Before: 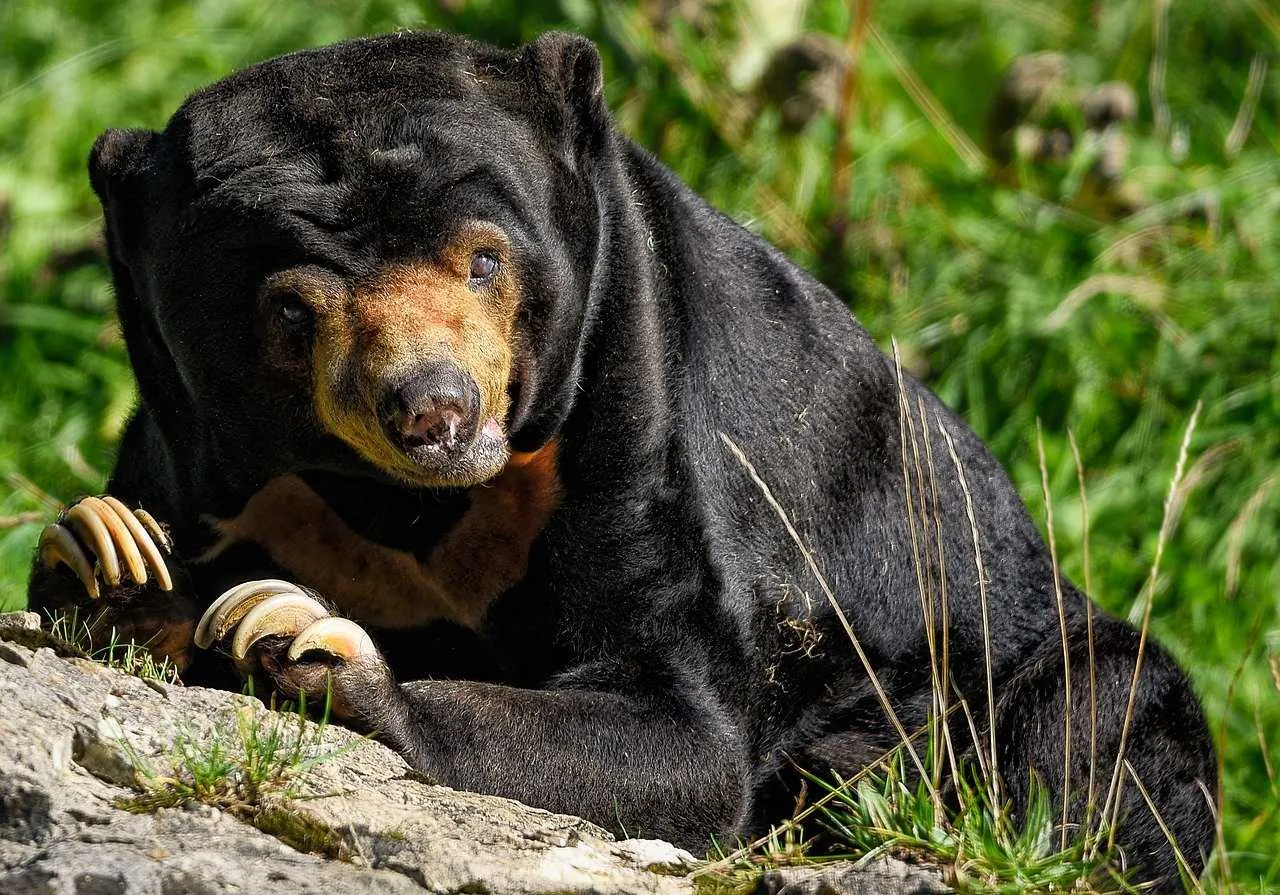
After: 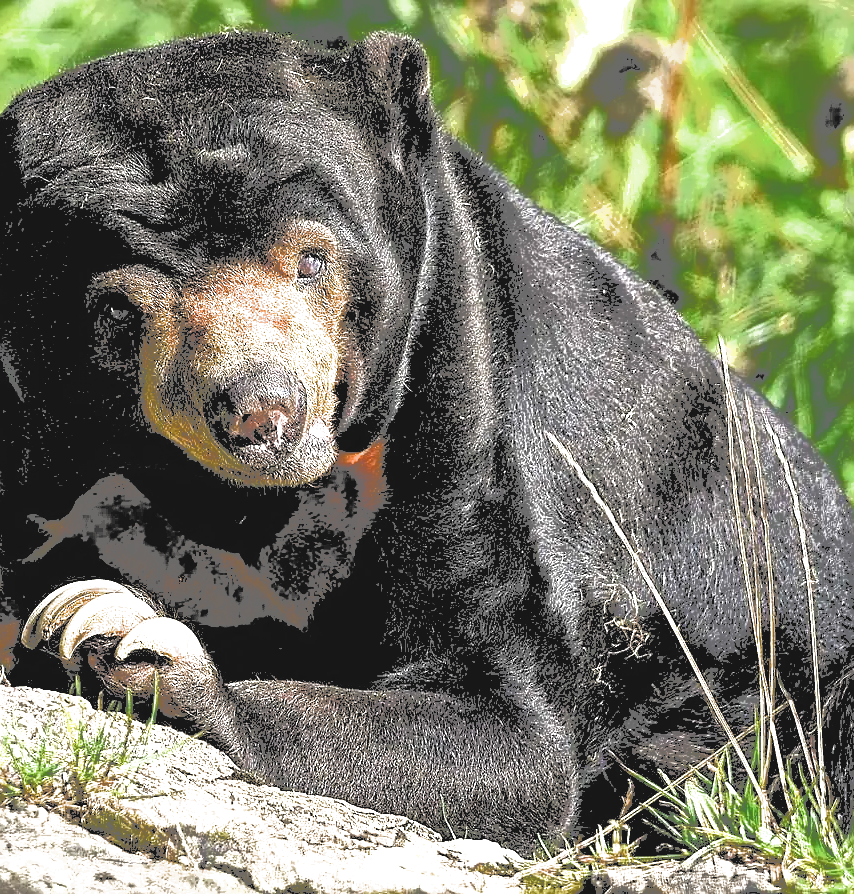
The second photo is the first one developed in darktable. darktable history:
crop and rotate: left 13.563%, right 19.649%
filmic rgb: black relative exposure -8.23 EV, white relative exposure 2.23 EV, hardness 7.04, latitude 84.83%, contrast 1.705, highlights saturation mix -3.96%, shadows ↔ highlights balance -2.69%
exposure: black level correction 0, exposure 0.698 EV, compensate exposure bias true, compensate highlight preservation false
tone curve: curves: ch0 [(0, 0) (0.003, 0.449) (0.011, 0.449) (0.025, 0.449) (0.044, 0.45) (0.069, 0.453) (0.1, 0.453) (0.136, 0.455) (0.177, 0.458) (0.224, 0.462) (0.277, 0.47) (0.335, 0.491) (0.399, 0.522) (0.468, 0.561) (0.543, 0.619) (0.623, 0.69) (0.709, 0.756) (0.801, 0.802) (0.898, 0.825) (1, 1)], color space Lab, independent channels, preserve colors none
contrast brightness saturation: brightness -0.086
sharpen: on, module defaults
